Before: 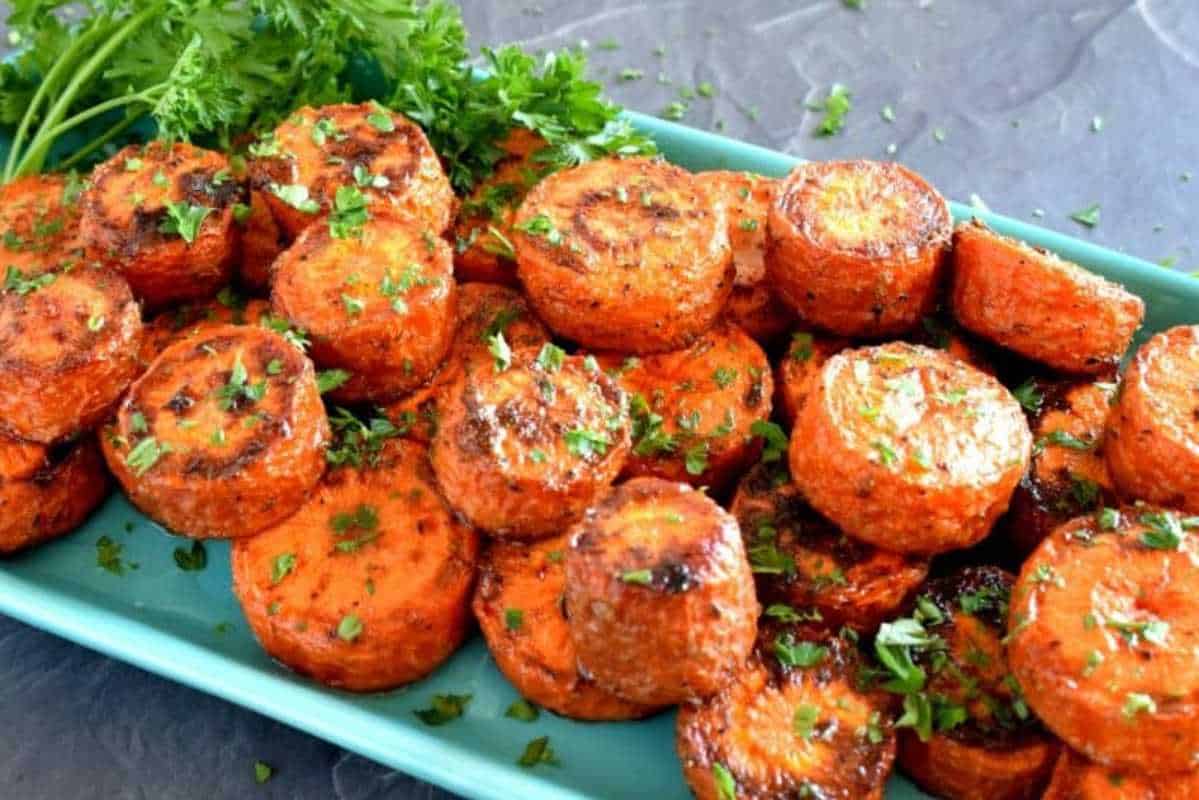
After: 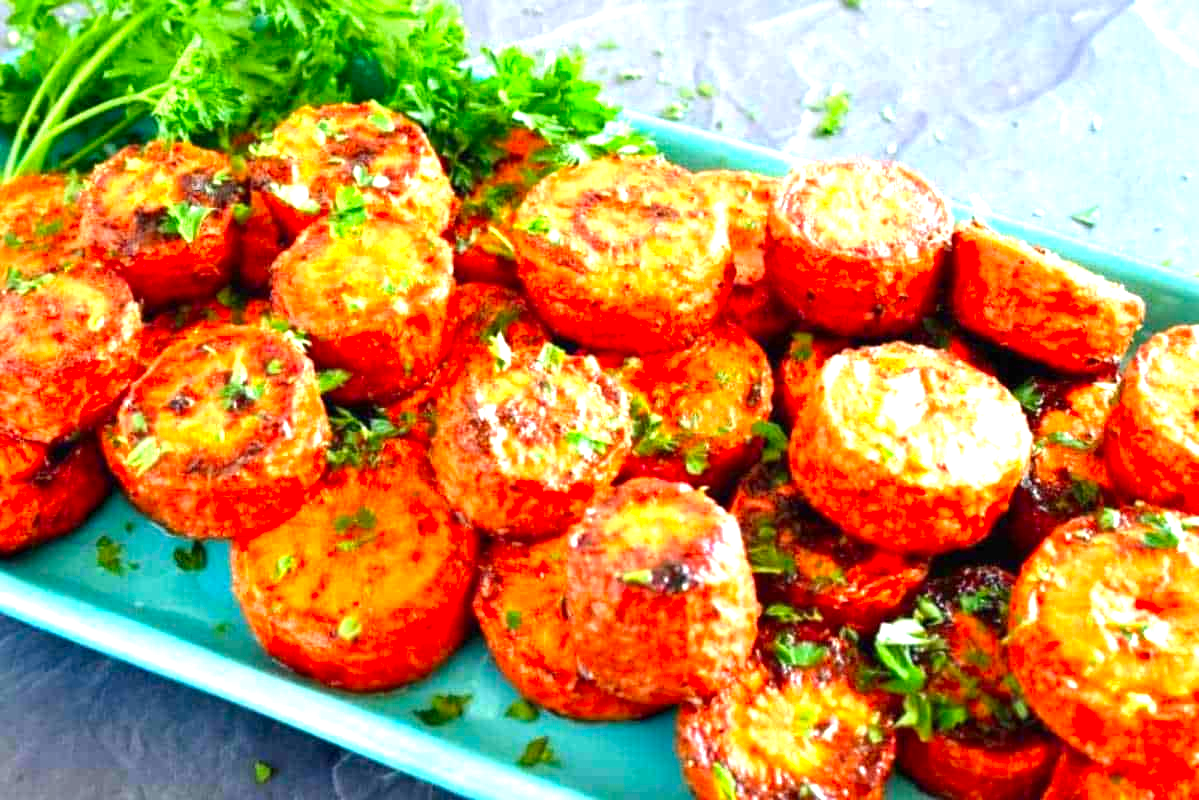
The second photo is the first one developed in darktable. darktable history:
exposure: black level correction 0, exposure 1.2 EV, compensate highlight preservation false
contrast brightness saturation: brightness -0.024, saturation 0.339
